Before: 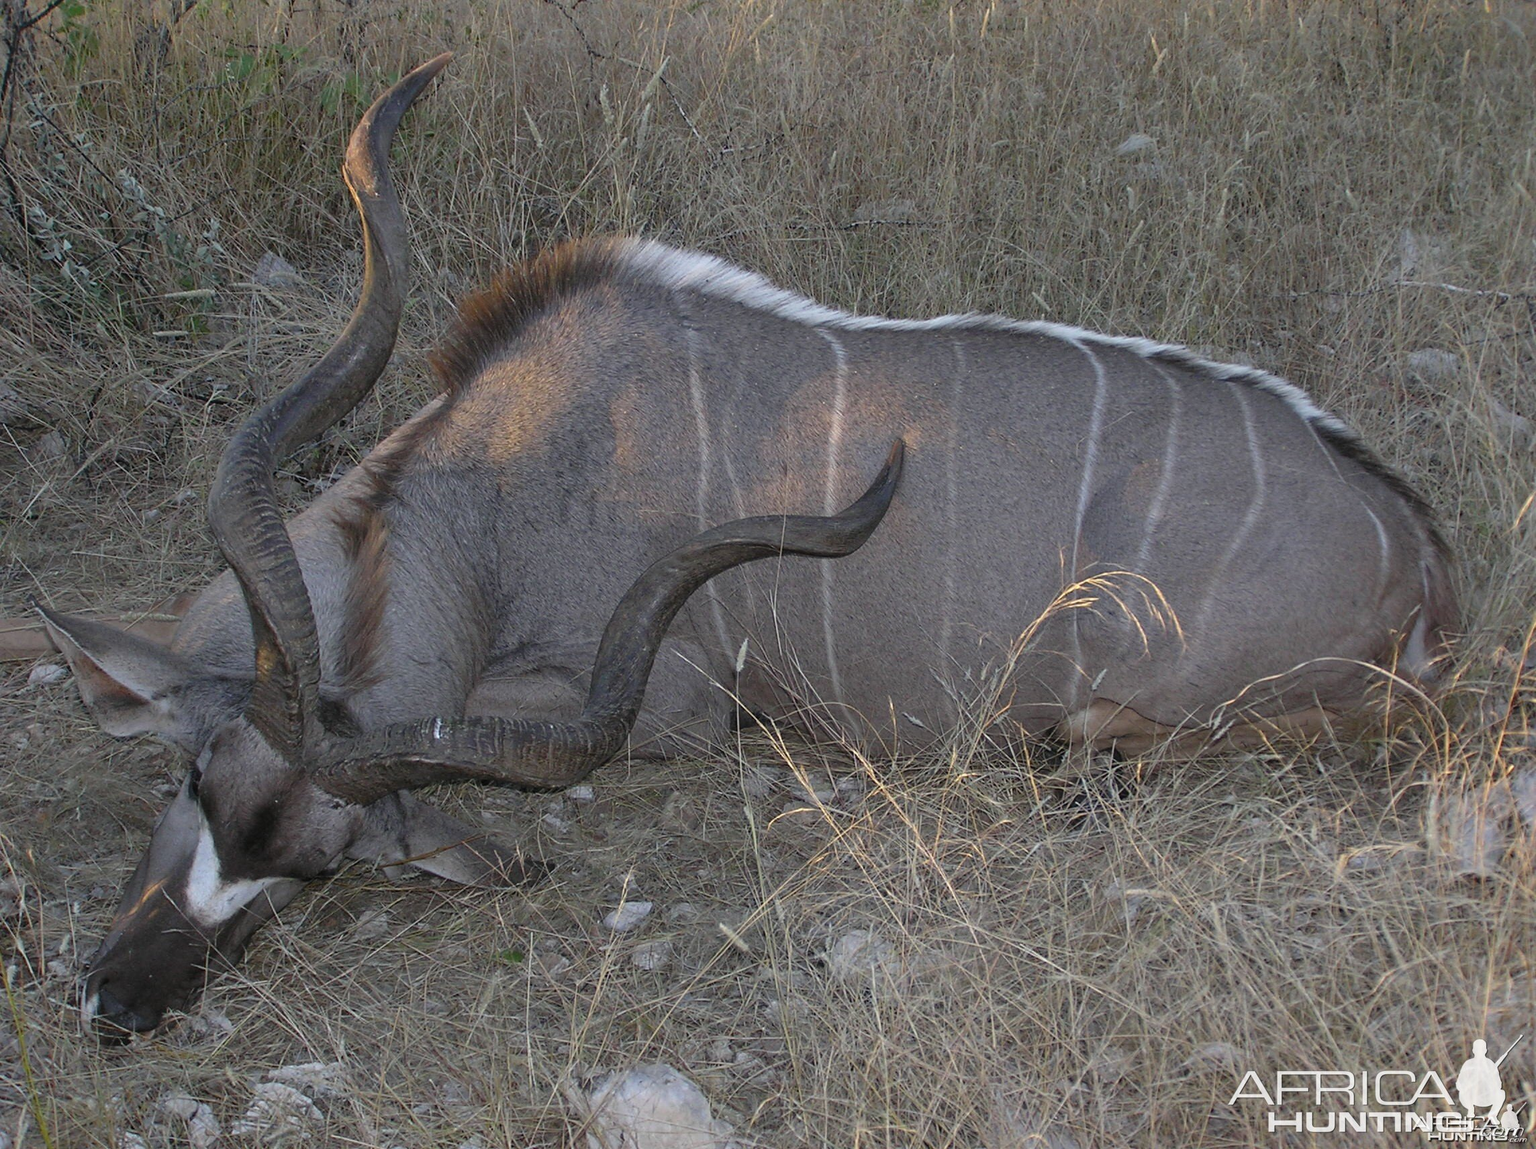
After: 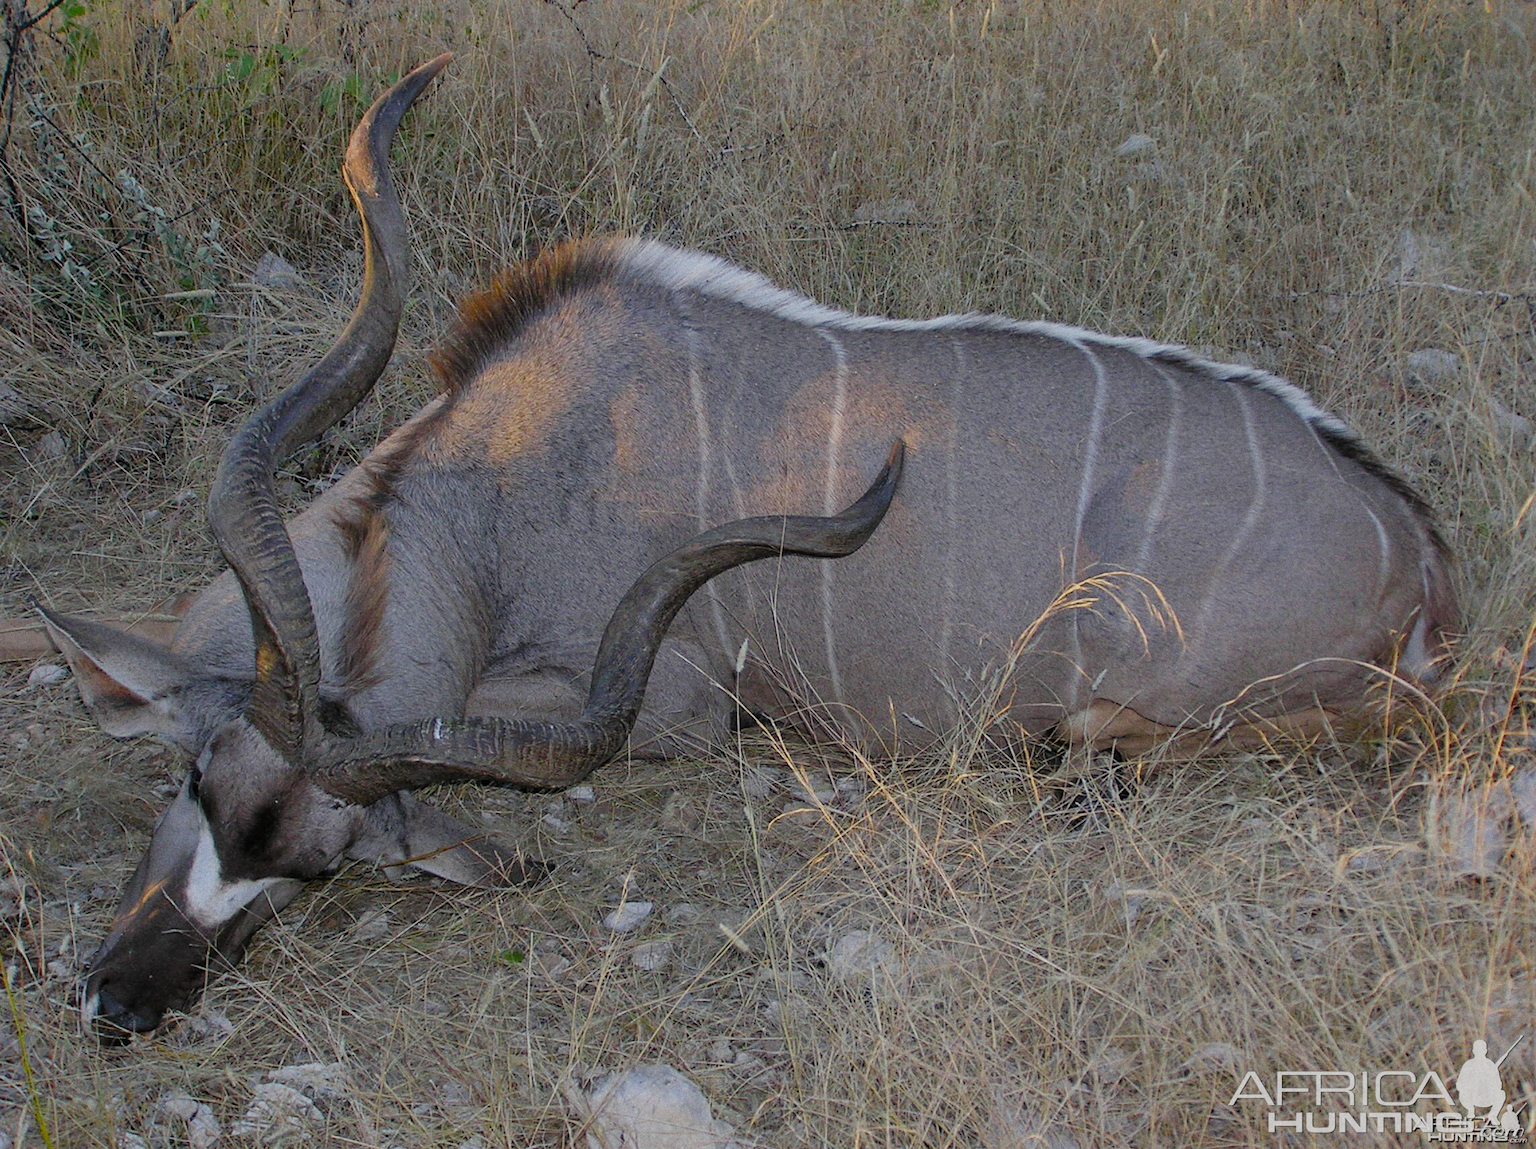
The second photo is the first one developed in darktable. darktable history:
color balance rgb: perceptual saturation grading › global saturation 35%, perceptual saturation grading › highlights -30%, perceptual saturation grading › shadows 35%, perceptual brilliance grading › global brilliance 3%, perceptual brilliance grading › highlights -3%, perceptual brilliance grading › shadows 3%
grain: on, module defaults
filmic rgb: black relative exposure -7.65 EV, white relative exposure 4.56 EV, hardness 3.61
